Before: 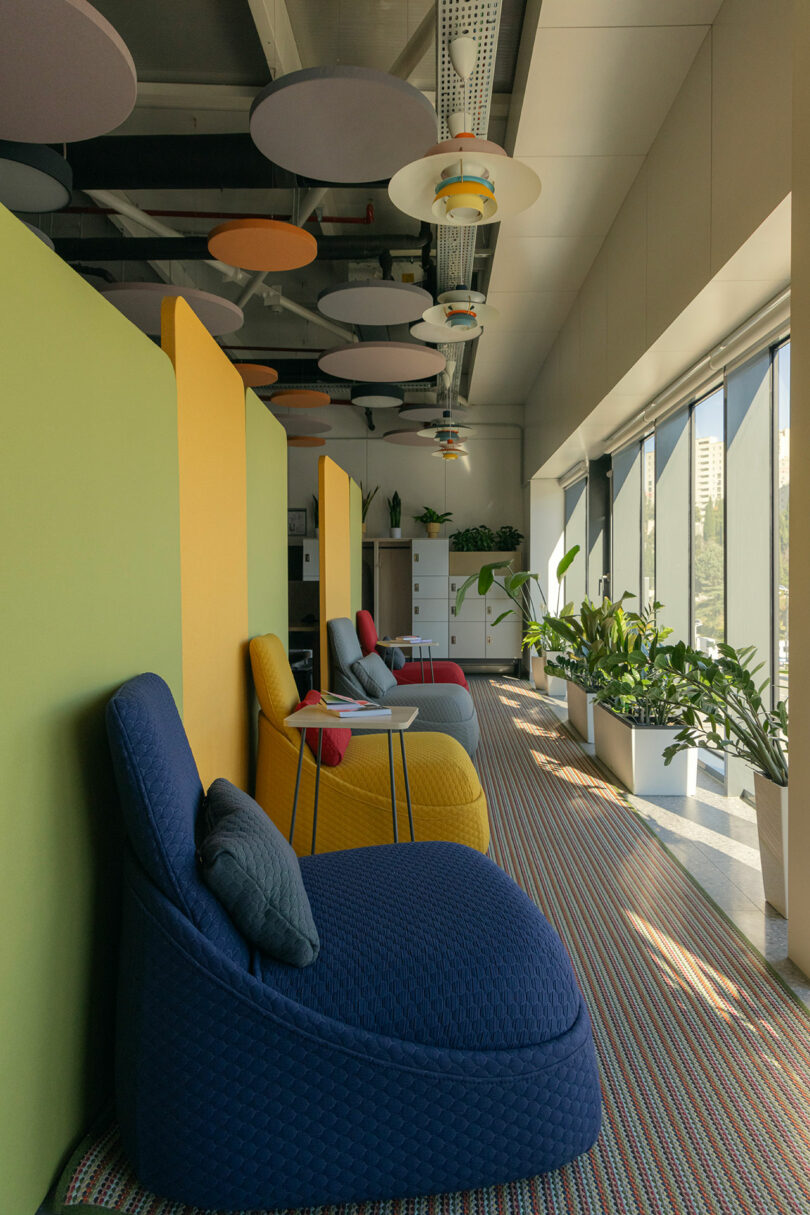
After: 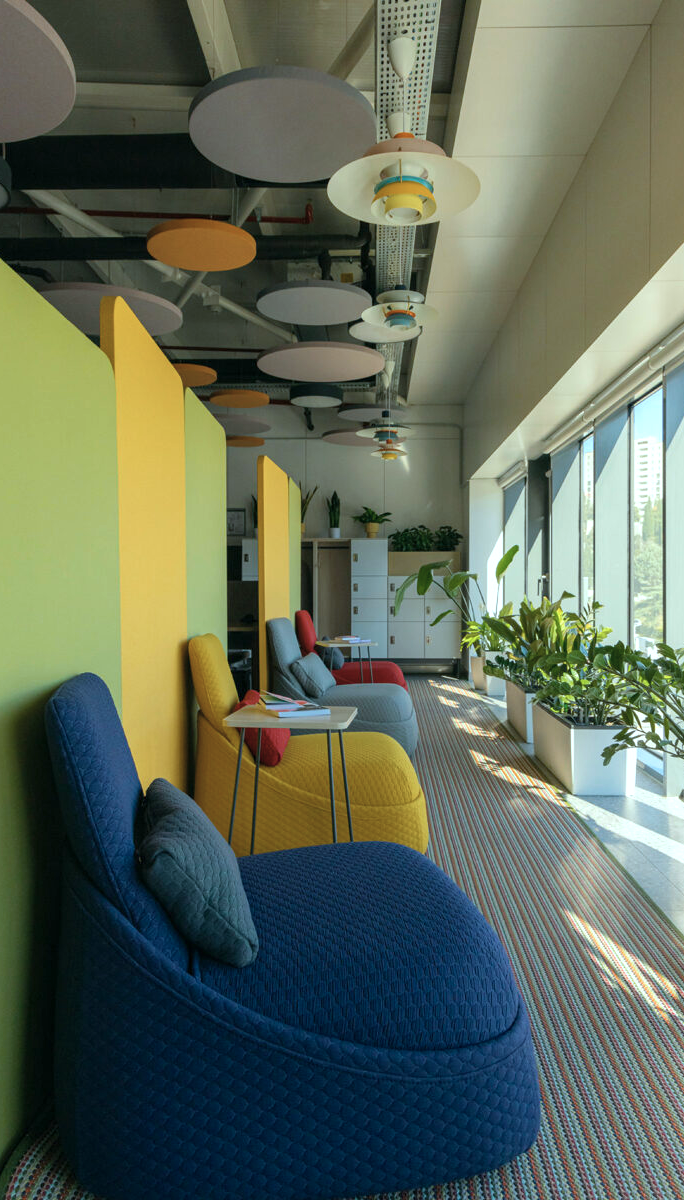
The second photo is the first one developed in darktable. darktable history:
color balance rgb: linear chroma grading › global chroma 15%, perceptual saturation grading › global saturation 30%
crop: left 7.598%, right 7.873%
exposure: exposure 0.376 EV, compensate highlight preservation false
color correction: highlights a* -12.64, highlights b* -18.1, saturation 0.7
